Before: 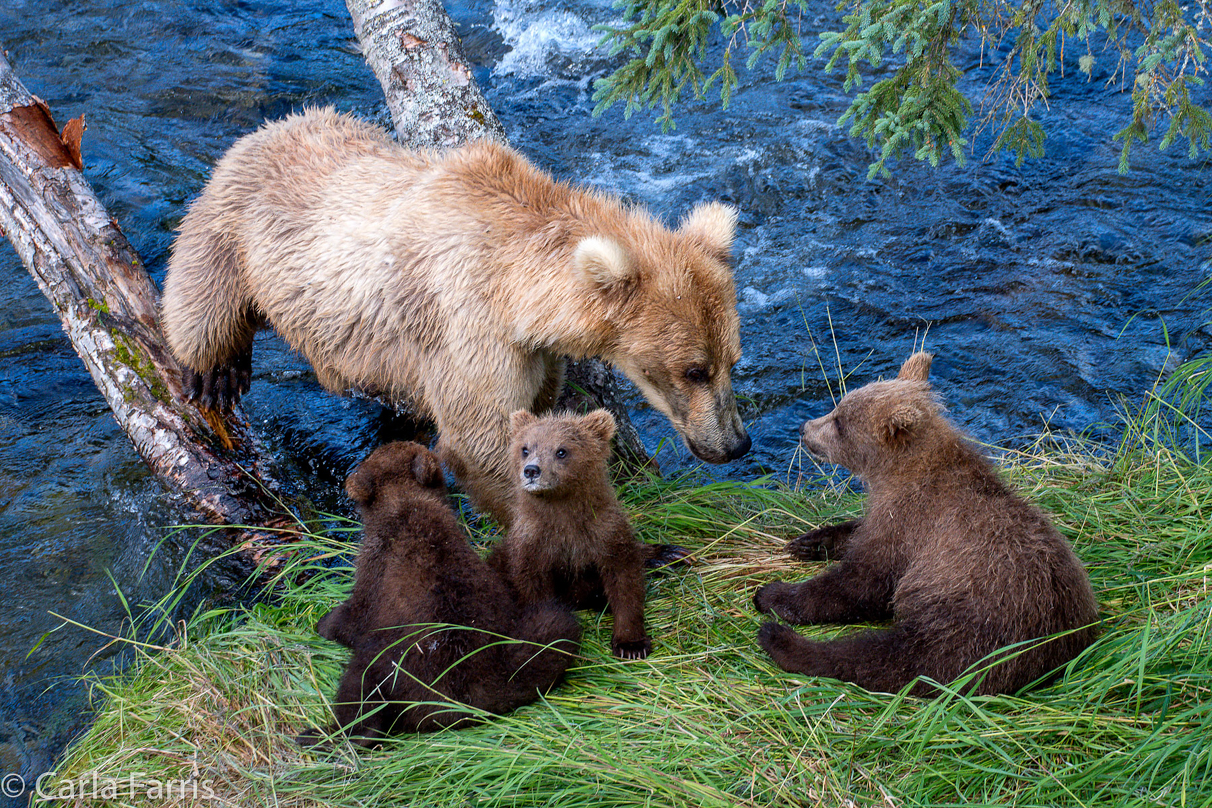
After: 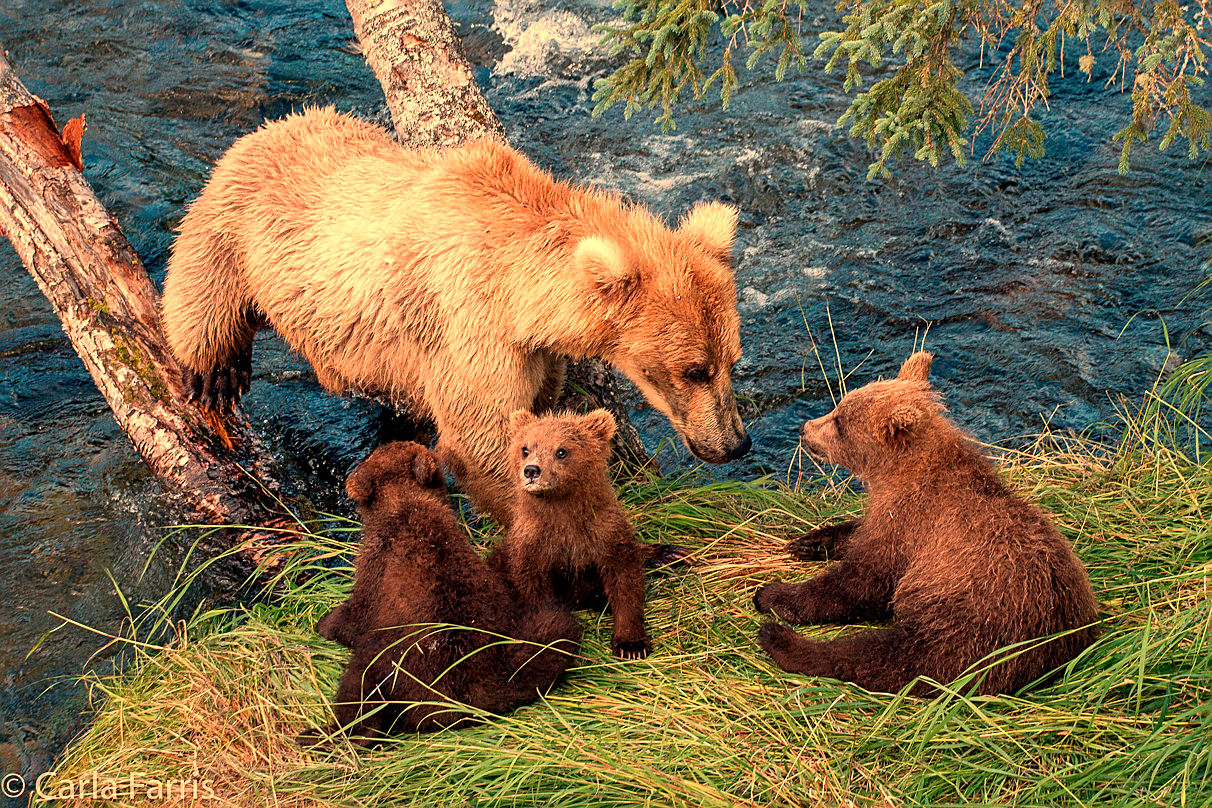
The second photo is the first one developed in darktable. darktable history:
sharpen: amount 0.478
white balance: red 1.467, blue 0.684
